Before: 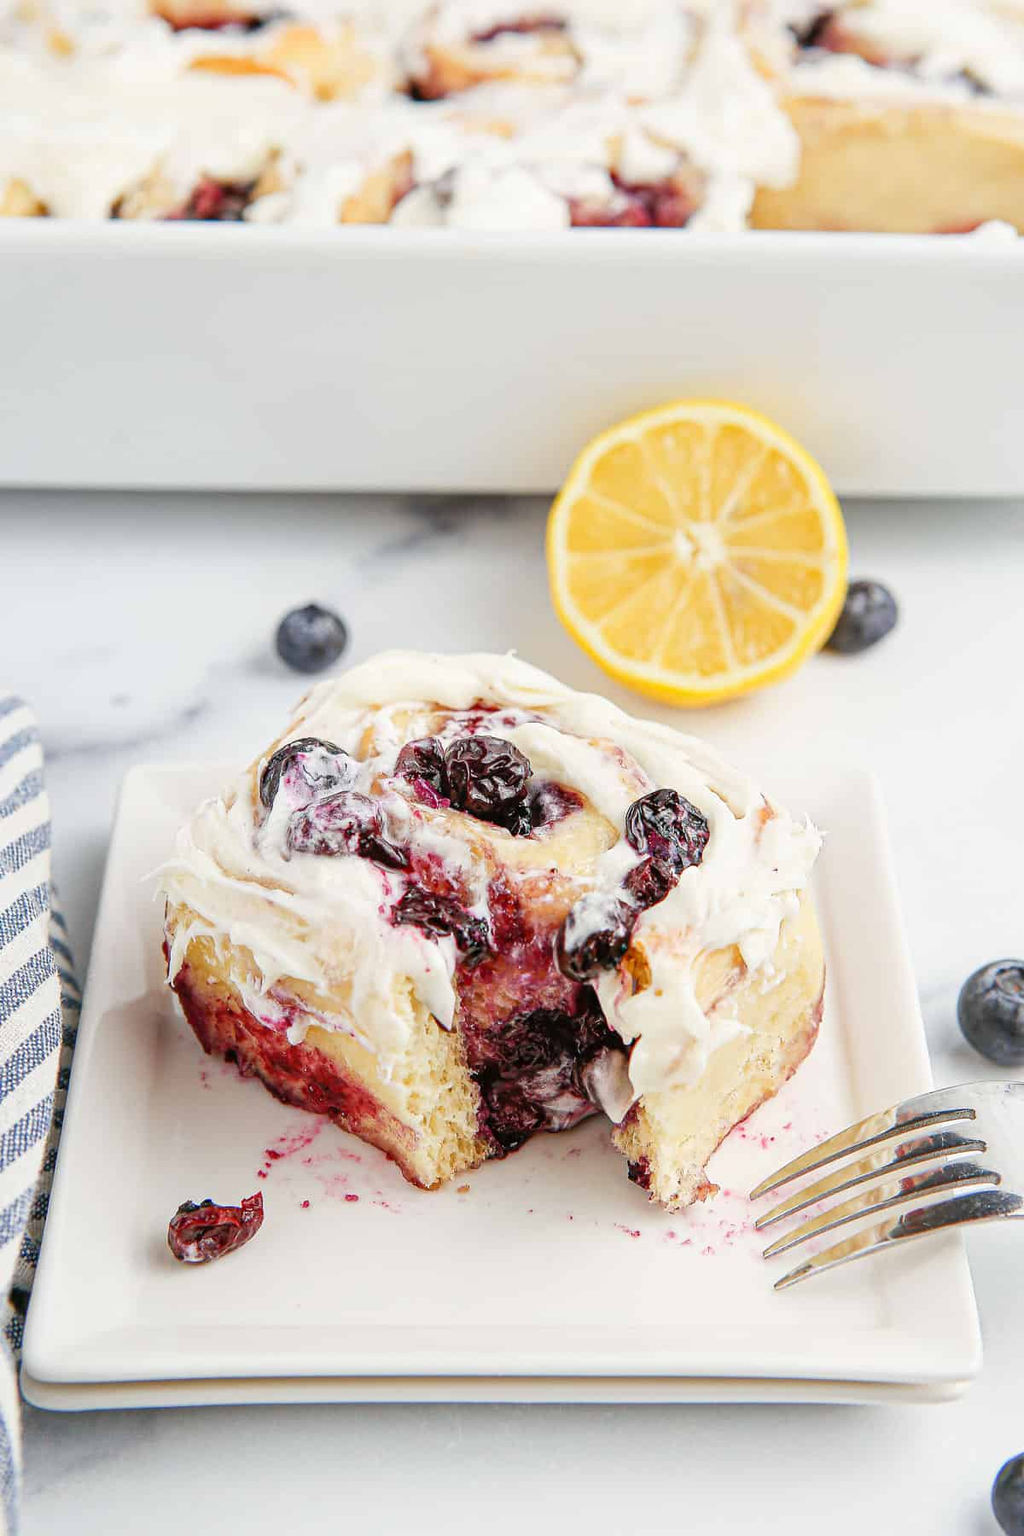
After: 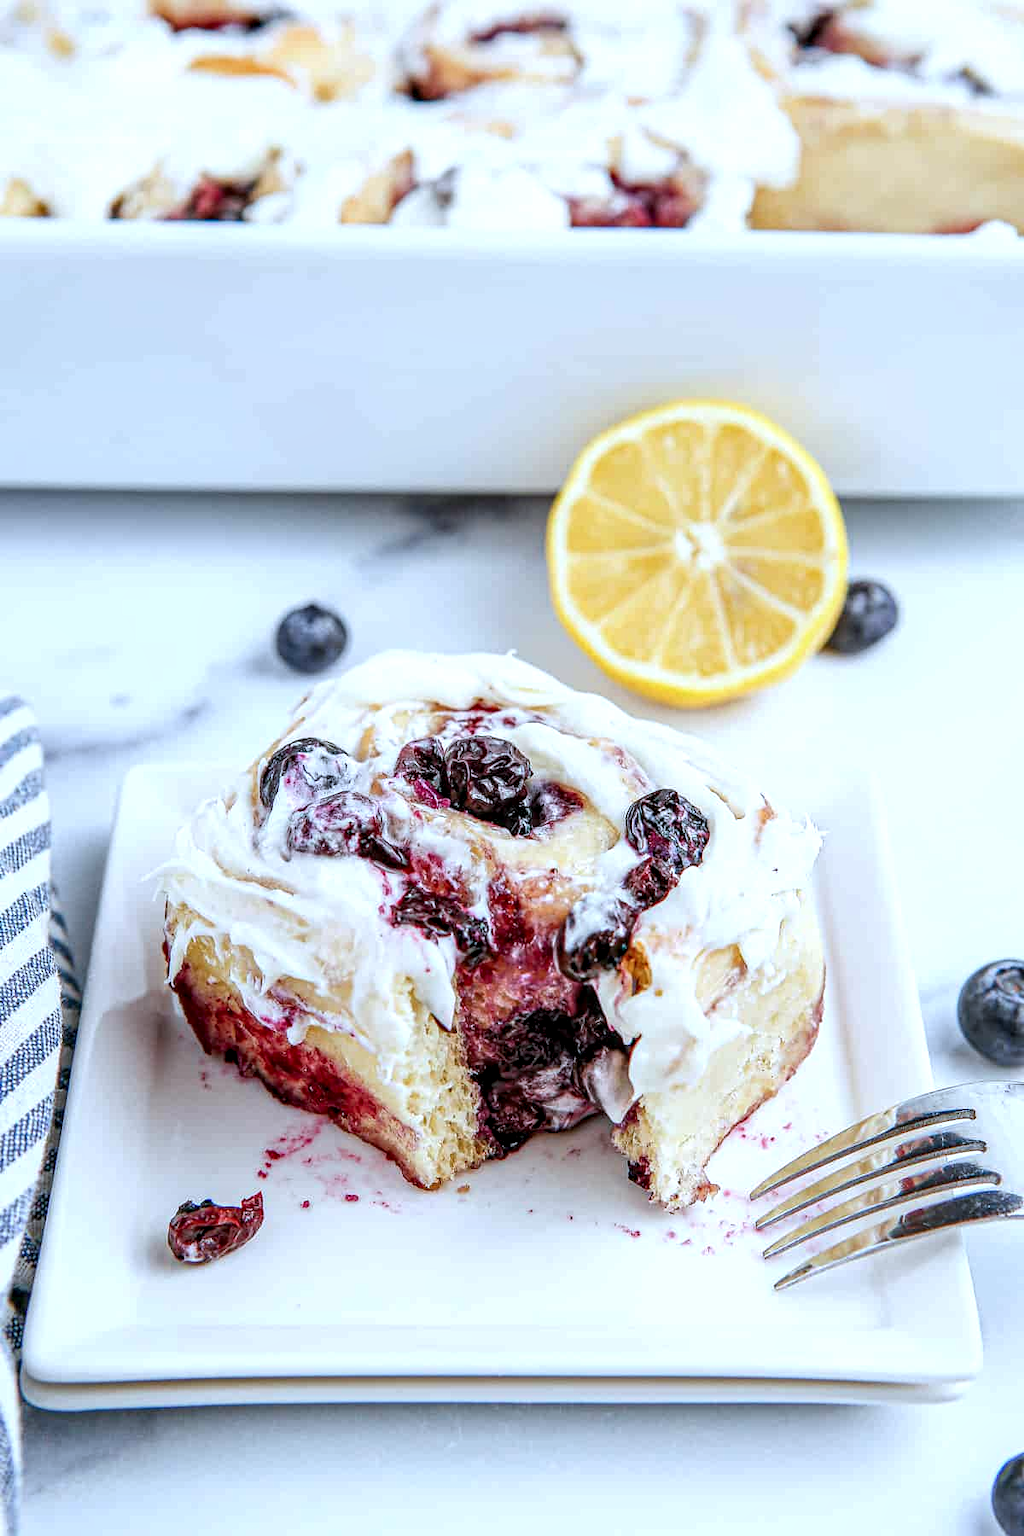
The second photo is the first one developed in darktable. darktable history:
exposure: exposure 0.127 EV, compensate highlight preservation false
local contrast: detail 150%
color calibration: x 0.38, y 0.39, temperature 4086.04 K
